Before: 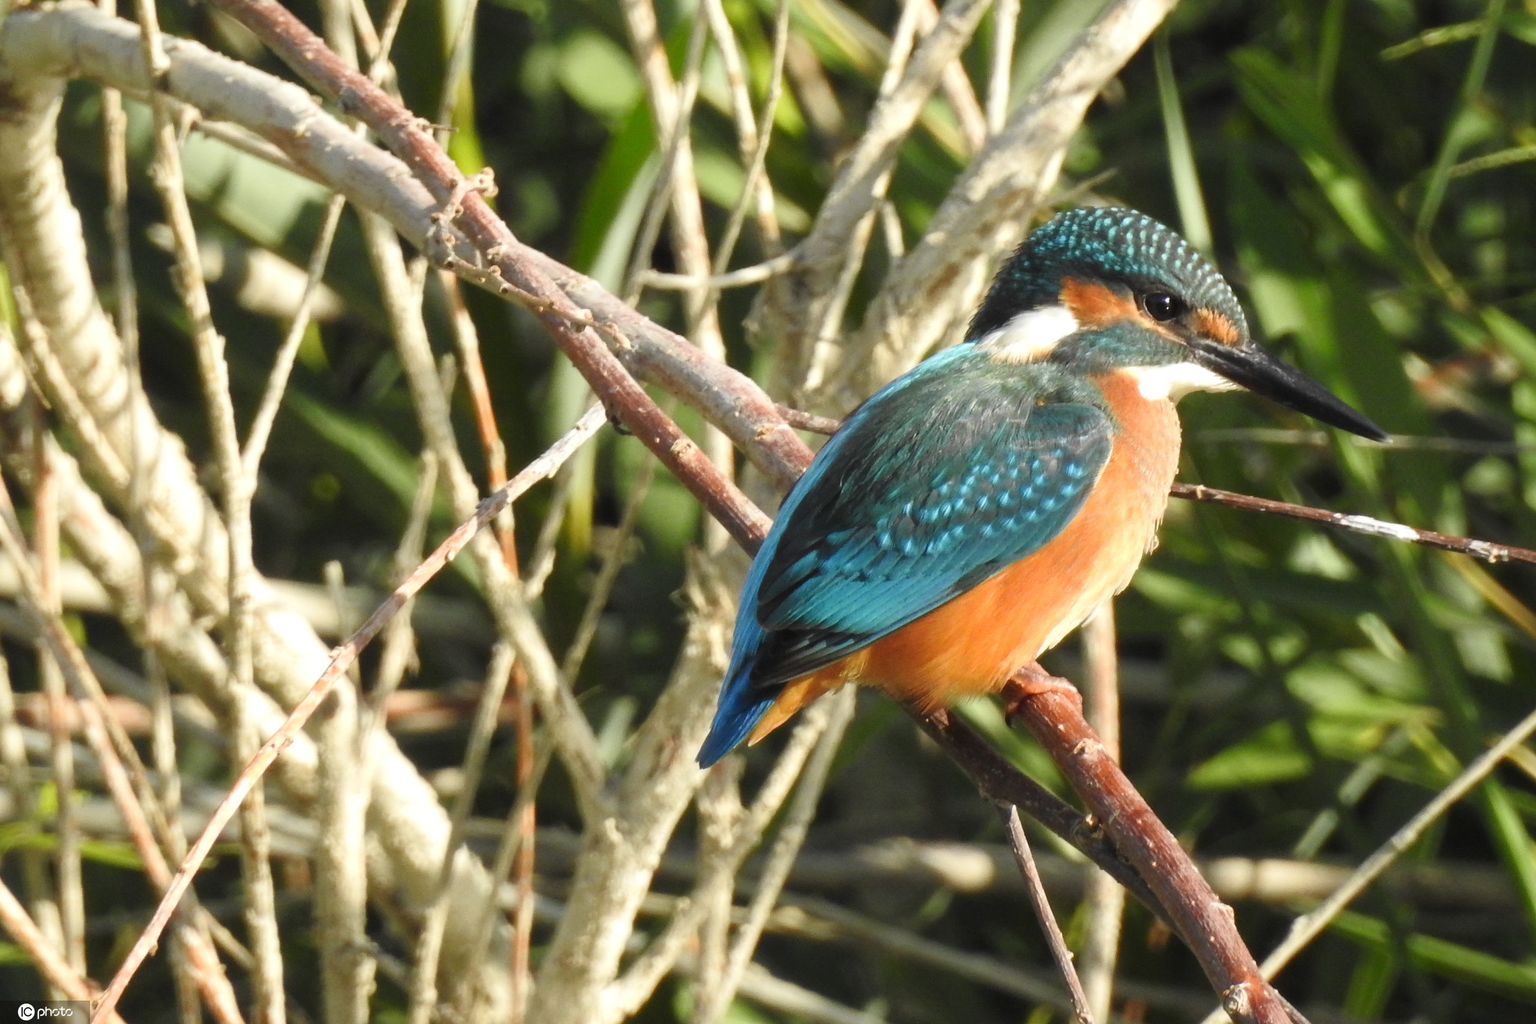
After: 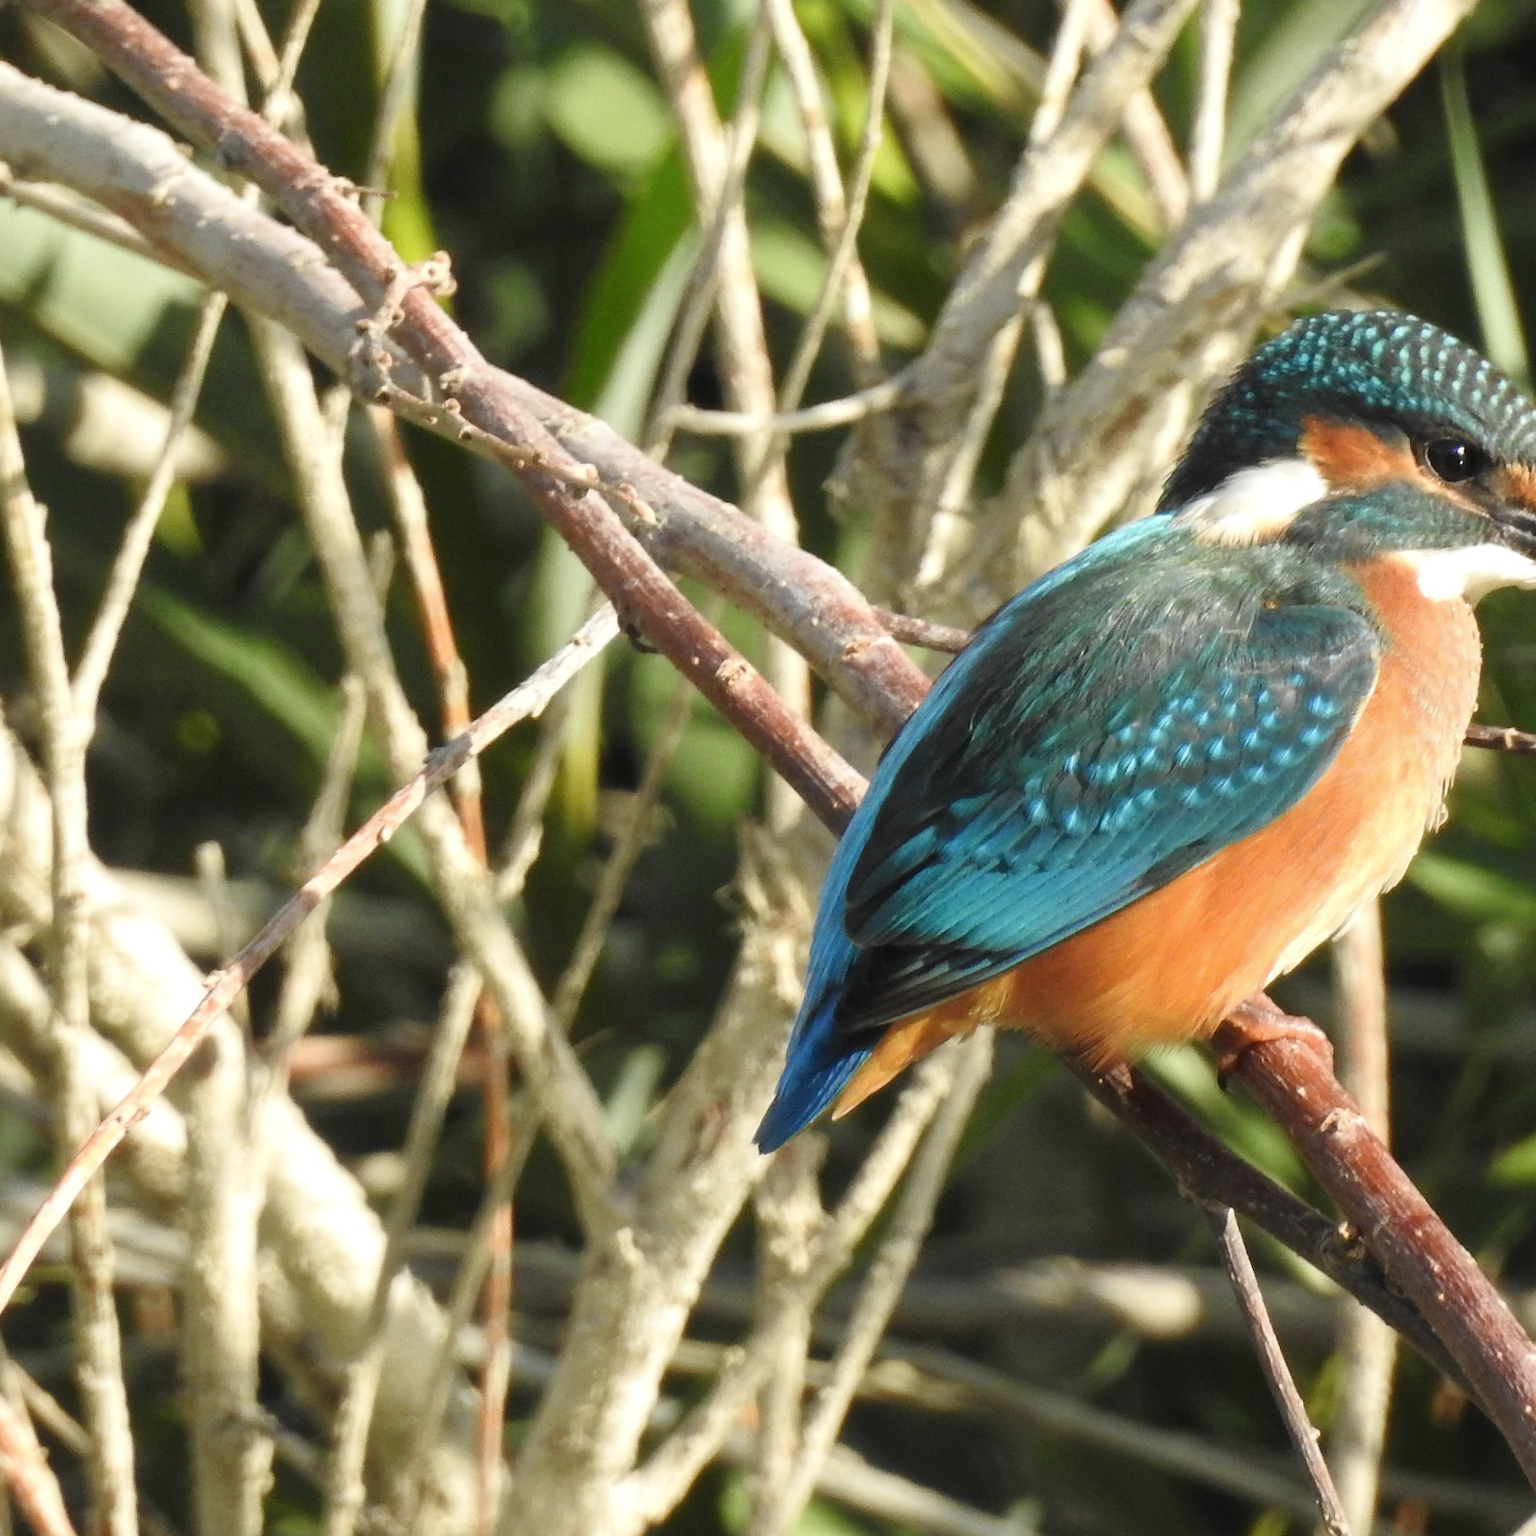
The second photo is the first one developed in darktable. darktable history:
crop and rotate: left 12.648%, right 20.685%
color zones: curves: ch1 [(0, 0.469) (0.01, 0.469) (0.12, 0.446) (0.248, 0.469) (0.5, 0.5) (0.748, 0.5) (0.99, 0.469) (1, 0.469)]
